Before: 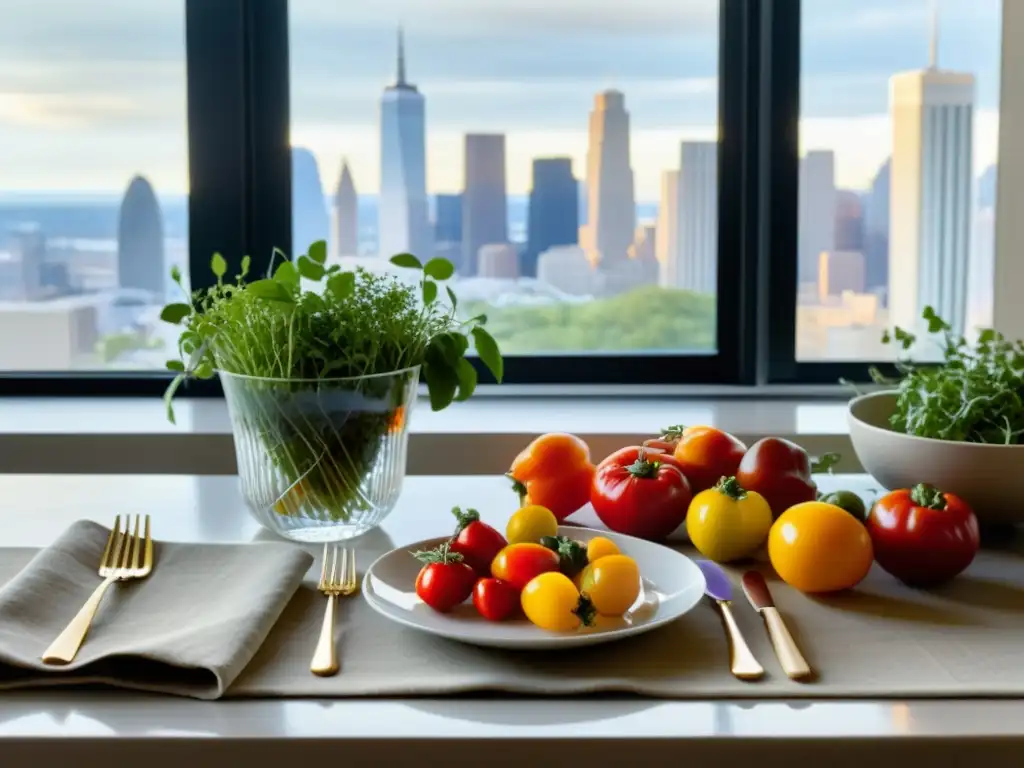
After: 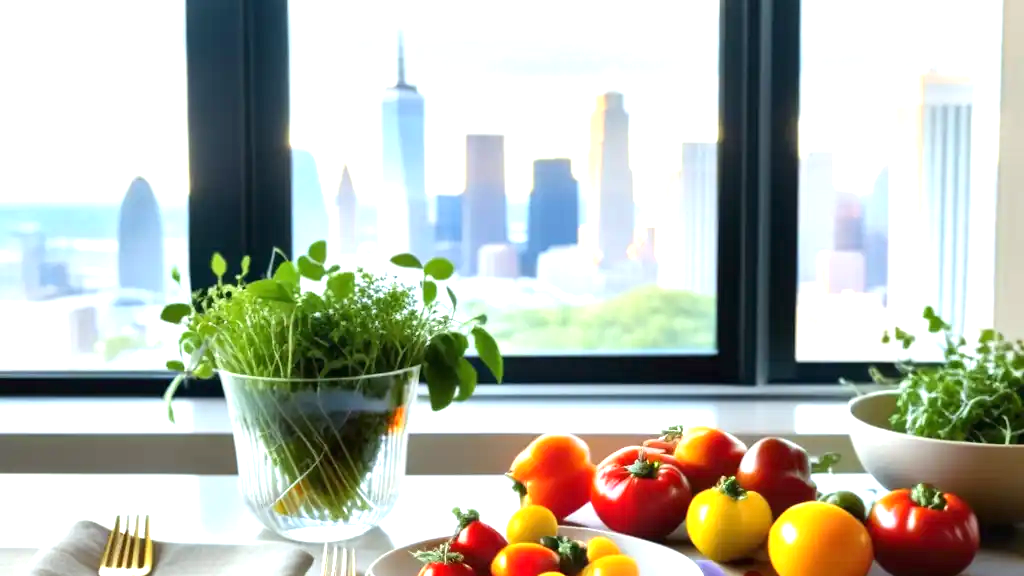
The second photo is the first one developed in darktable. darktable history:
exposure: black level correction 0, exposure 1.1 EV, compensate highlight preservation false
crop: bottom 24.967%
